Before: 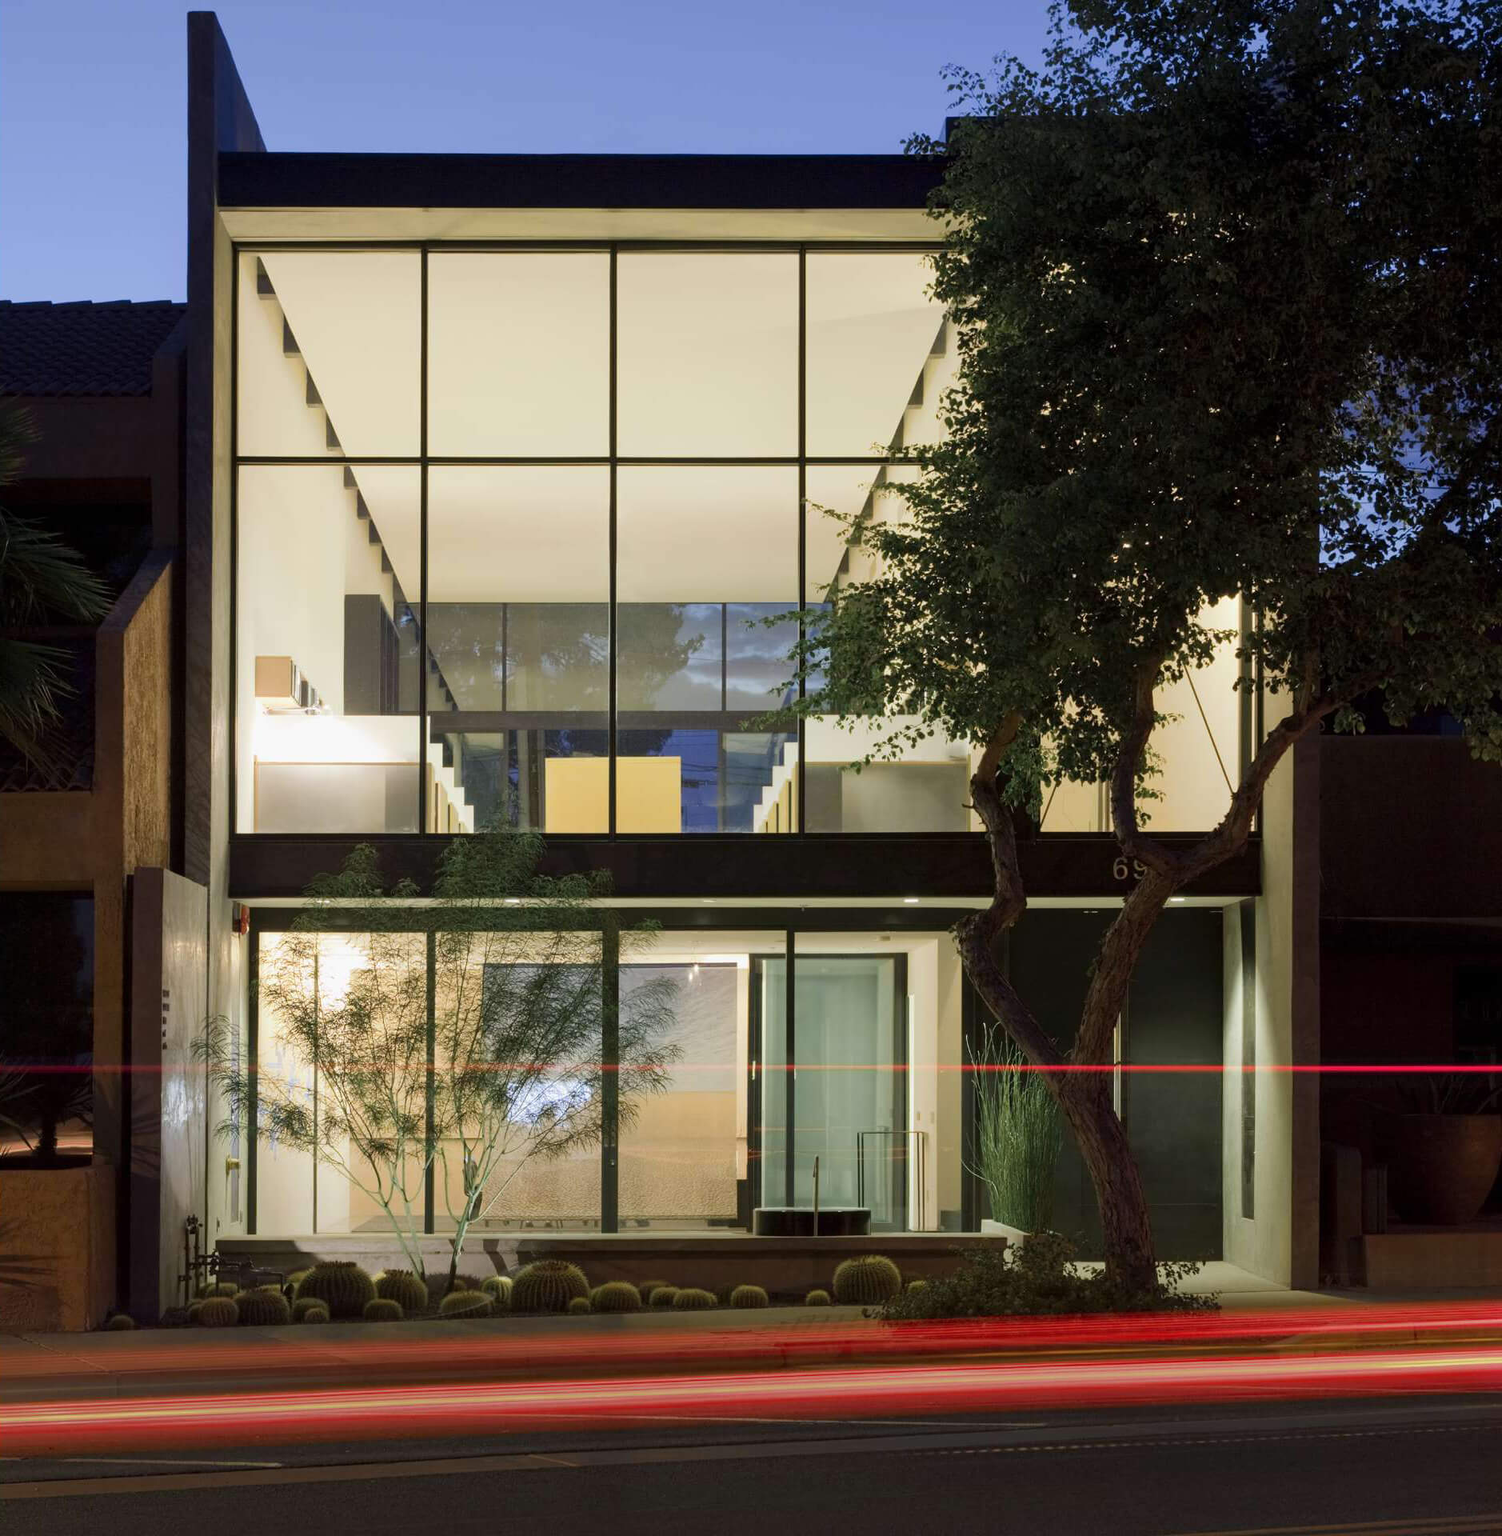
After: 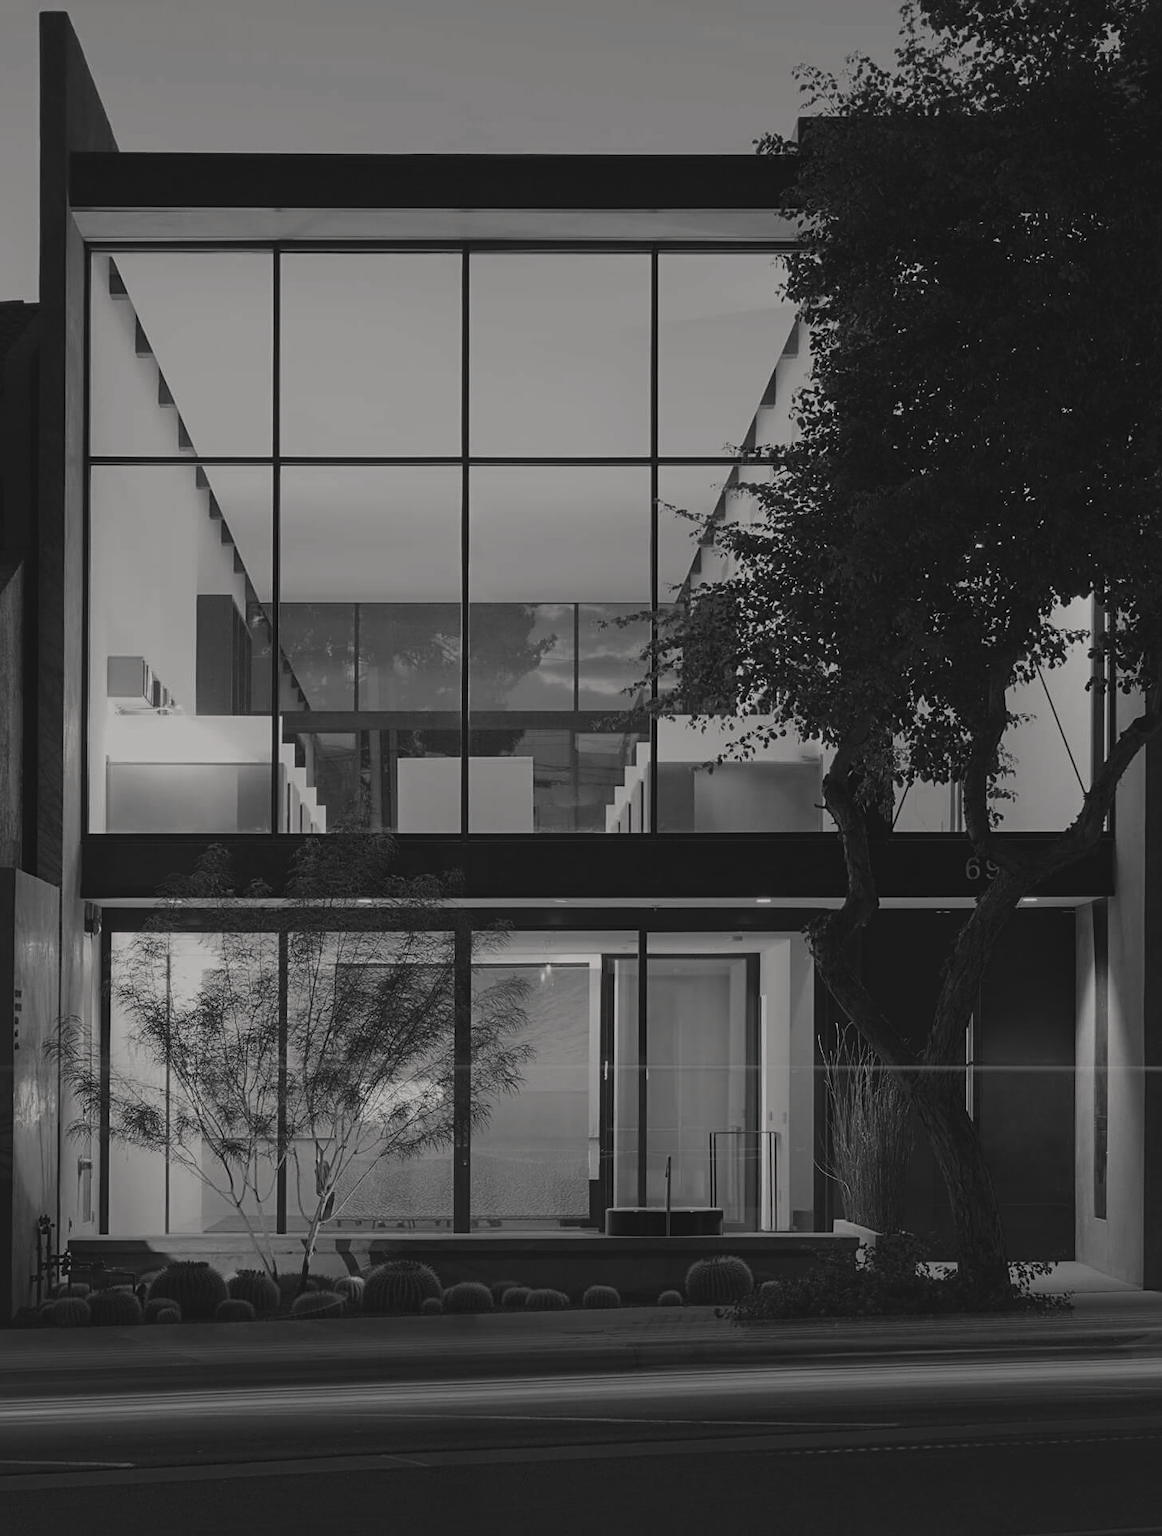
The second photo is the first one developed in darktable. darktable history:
crop: left 9.882%, right 12.717%
exposure: black level correction -0.018, exposure -1.047 EV, compensate exposure bias true, compensate highlight preservation false
color balance rgb: highlights gain › chroma 0.556%, highlights gain › hue 55.67°, linear chroma grading › global chroma 15.199%, perceptual saturation grading › global saturation 0.899%, global vibrance 20%
sharpen: radius 2.518, amount 0.332
color calibration: output gray [0.18, 0.41, 0.41, 0], illuminant as shot in camera, x 0.358, y 0.373, temperature 4628.91 K
